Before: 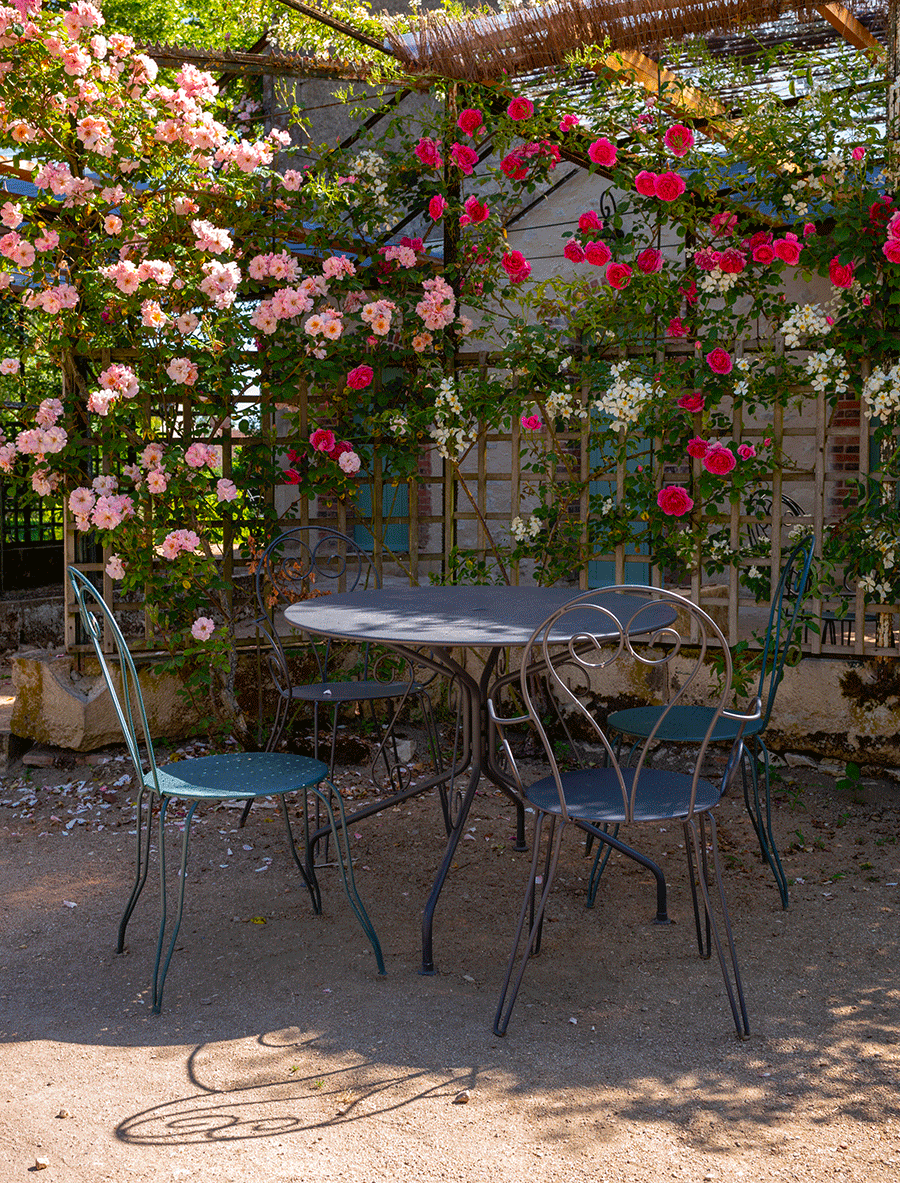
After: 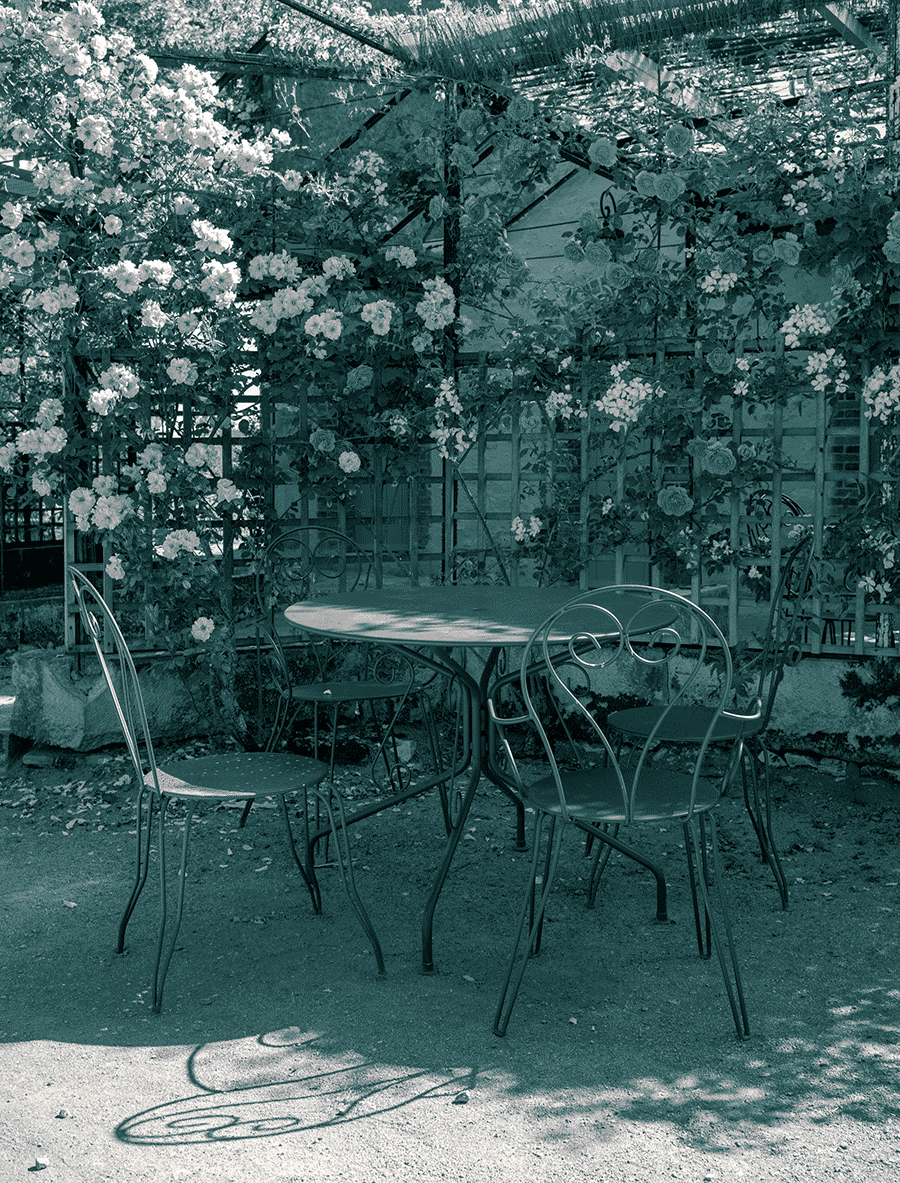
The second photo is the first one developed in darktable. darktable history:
tone equalizer: on, module defaults
local contrast: mode bilateral grid, contrast 100, coarseness 100, detail 108%, midtone range 0.2
monochrome: a -6.99, b 35.61, size 1.4
split-toning: shadows › hue 186.43°, highlights › hue 49.29°, compress 30.29%
